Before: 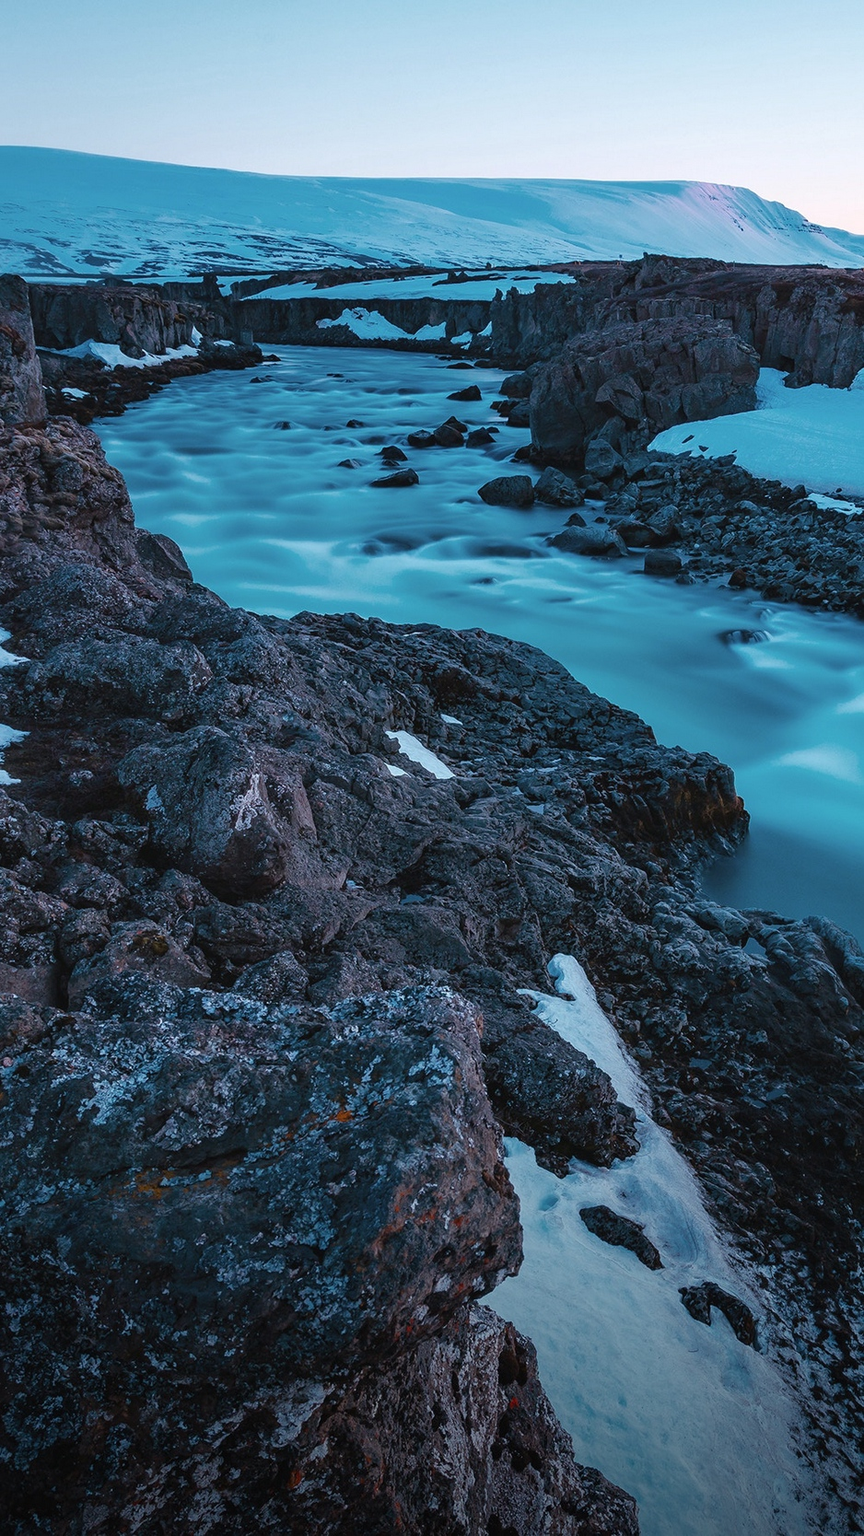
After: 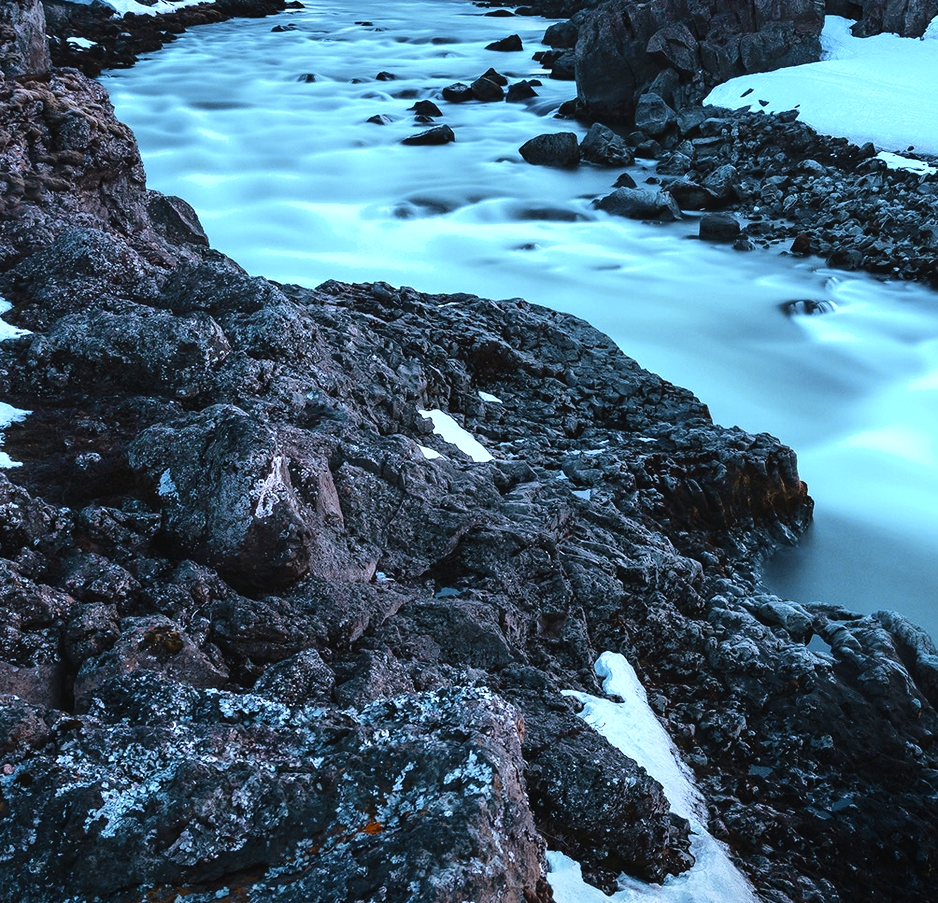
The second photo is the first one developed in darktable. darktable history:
crop and rotate: top 23.04%, bottom 22.807%
base curve: curves: ch0 [(0, 0) (0.028, 0.03) (0.121, 0.232) (0.46, 0.748) (0.859, 0.968) (1, 1)]
shadows and highlights: shadows -39.71, highlights 63.74, soften with gaussian
color zones: curves: ch0 [(0, 0.5) (0.125, 0.4) (0.25, 0.5) (0.375, 0.4) (0.5, 0.4) (0.625, 0.6) (0.75, 0.6) (0.875, 0.5)]; ch1 [(0, 0.4) (0.125, 0.5) (0.25, 0.4) (0.375, 0.4) (0.5, 0.4) (0.625, 0.4) (0.75, 0.5) (0.875, 0.4)]; ch2 [(0, 0.6) (0.125, 0.5) (0.25, 0.5) (0.375, 0.6) (0.5, 0.6) (0.625, 0.5) (0.75, 0.5) (0.875, 0.5)]
